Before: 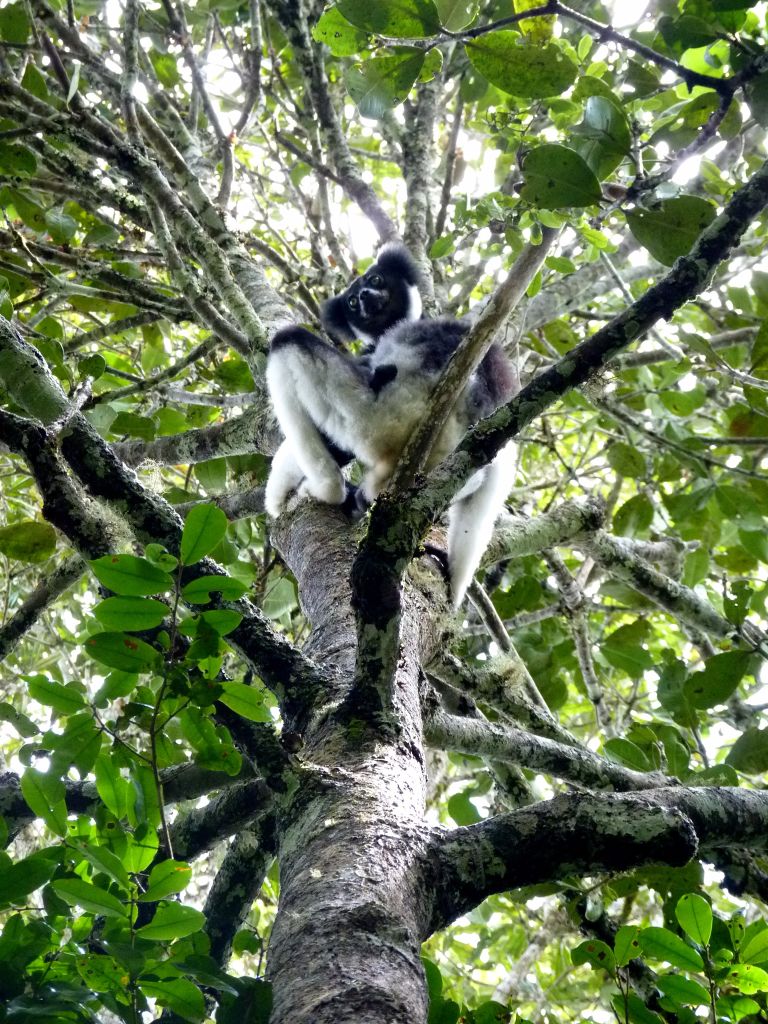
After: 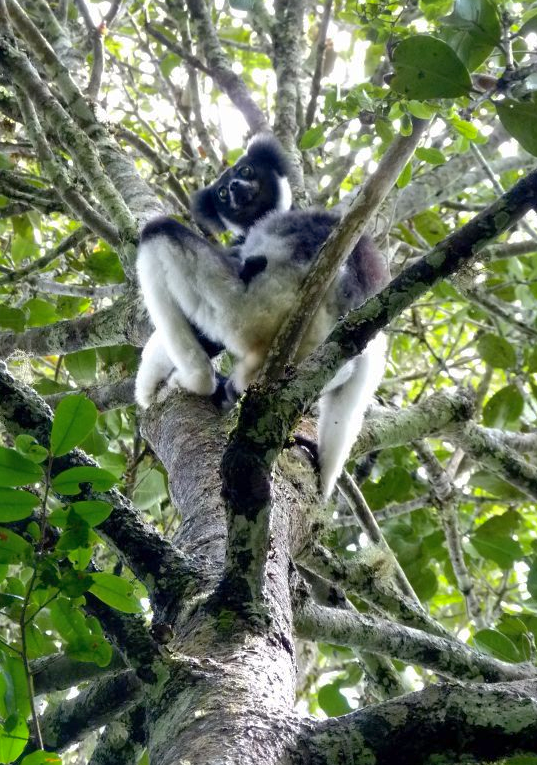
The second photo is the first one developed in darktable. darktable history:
shadows and highlights: on, module defaults
crop and rotate: left 17.046%, top 10.659%, right 12.989%, bottom 14.553%
